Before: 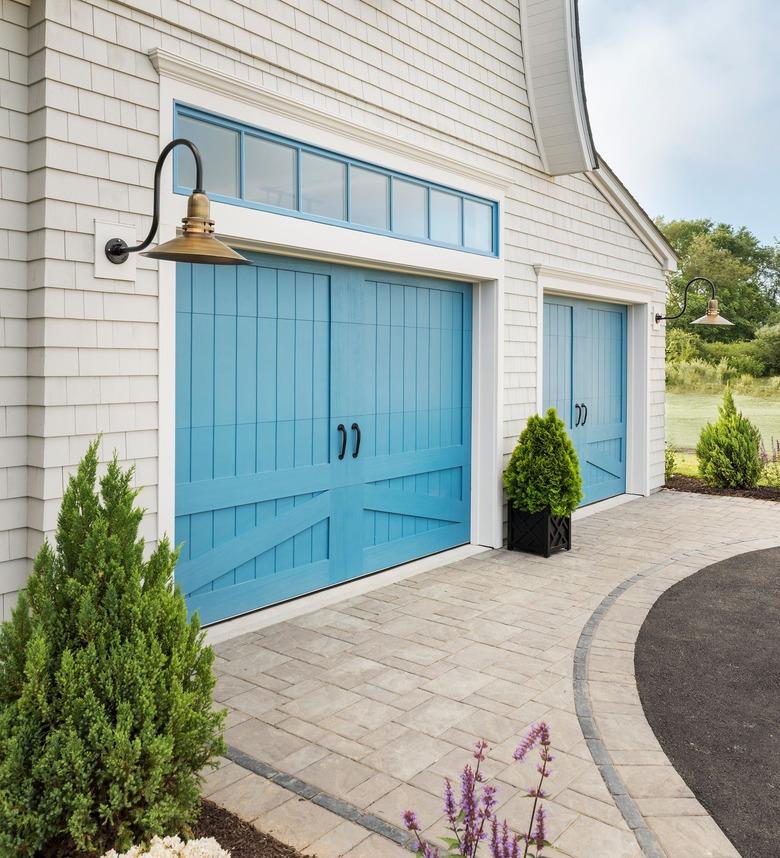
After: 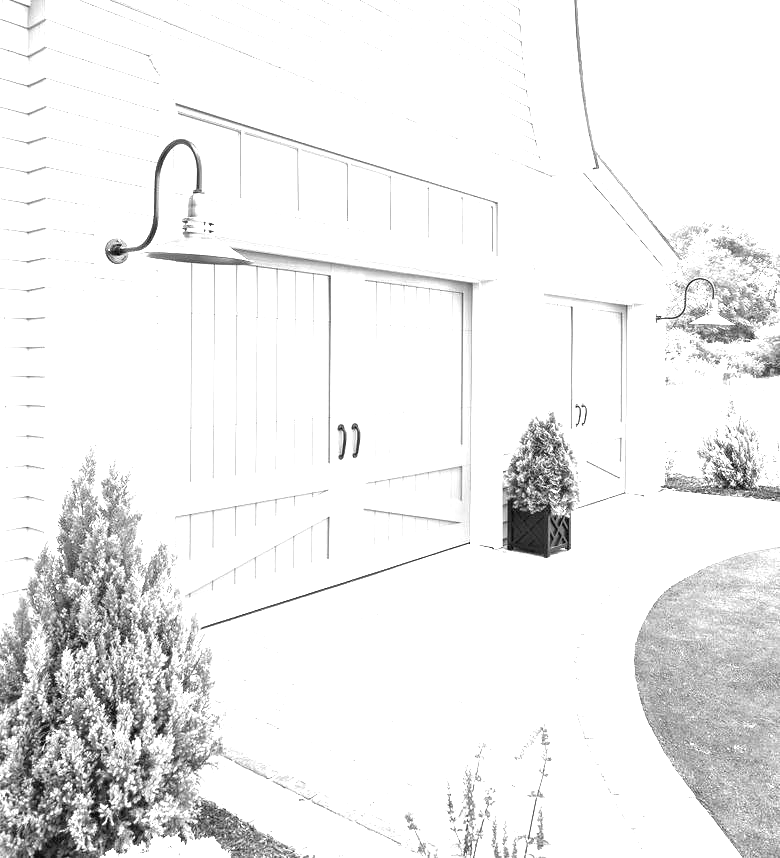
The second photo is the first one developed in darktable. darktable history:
monochrome: a 32, b 64, size 2.3
exposure: black level correction 0, exposure 2.327 EV, compensate exposure bias true, compensate highlight preservation false
white balance: red 1.188, blue 1.11
